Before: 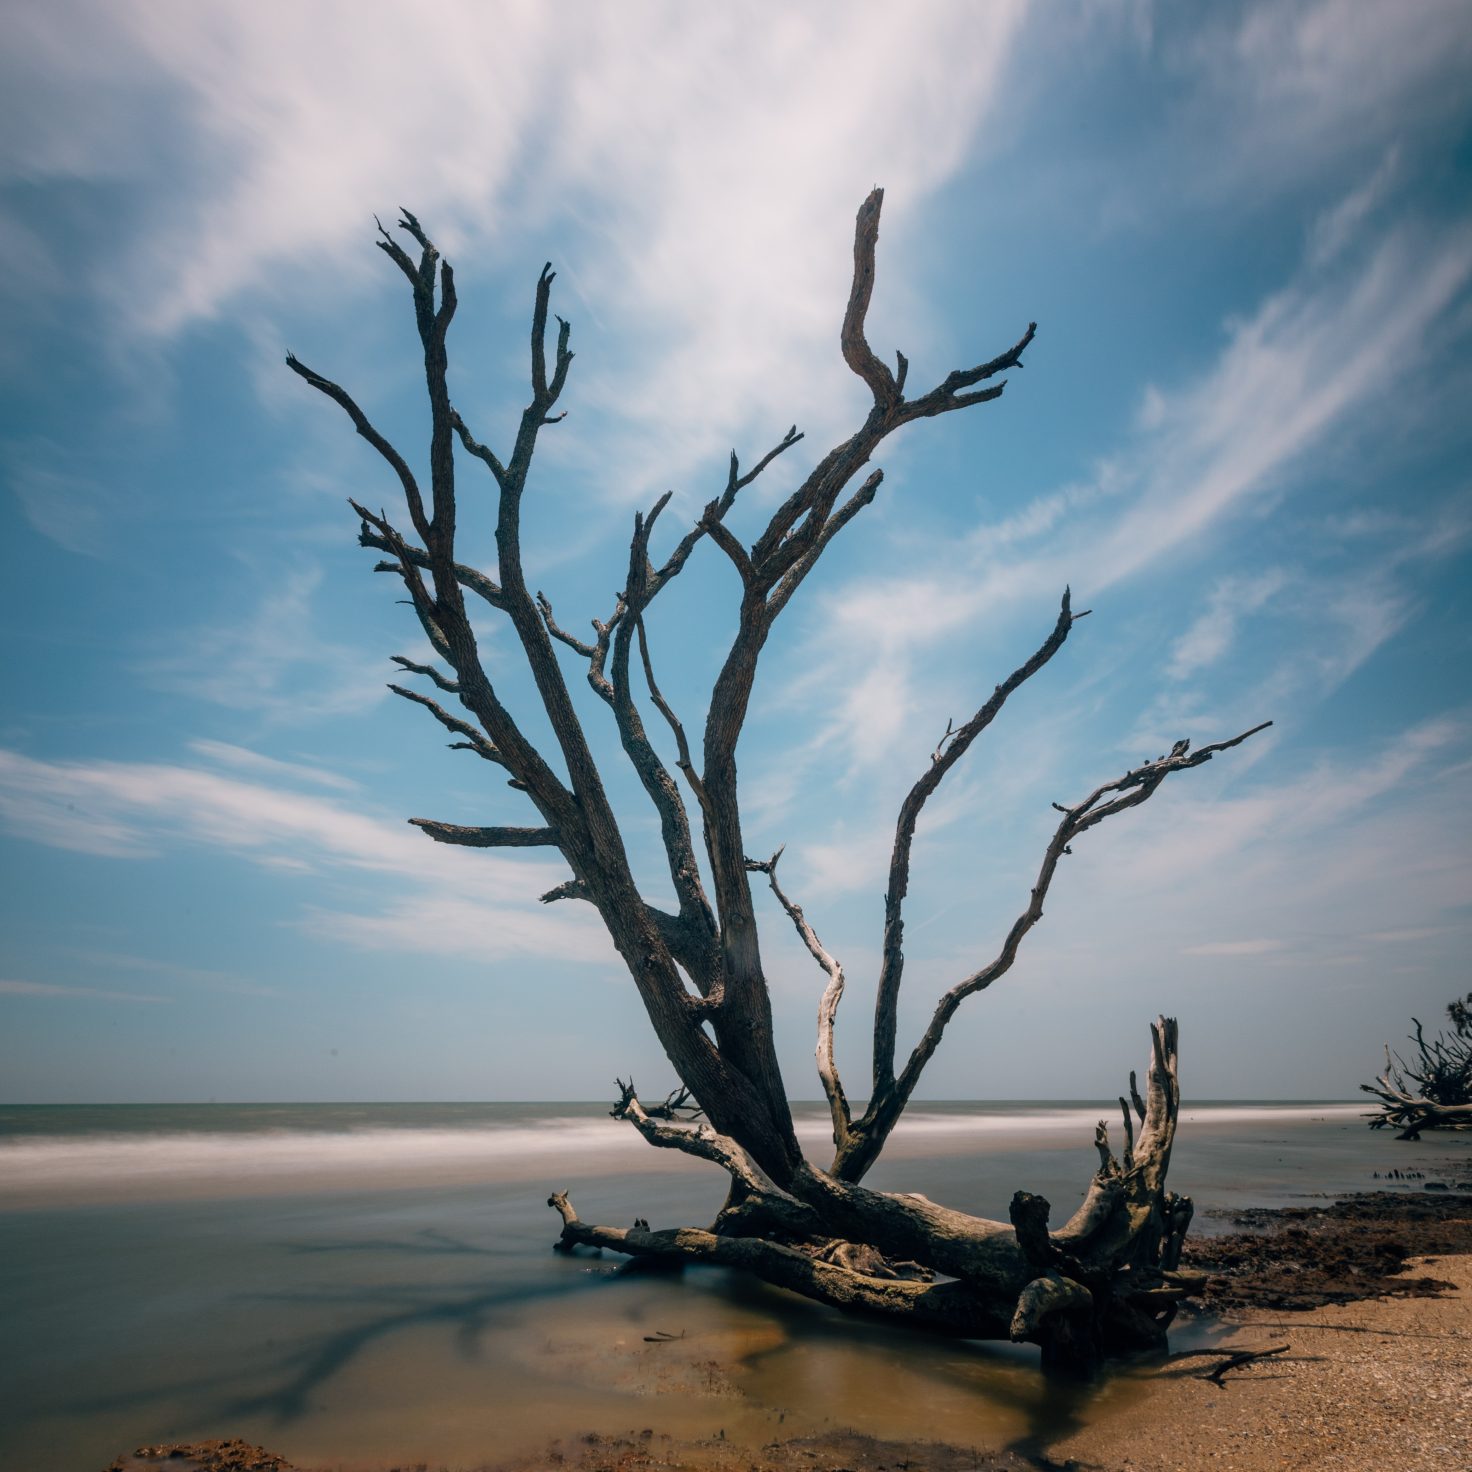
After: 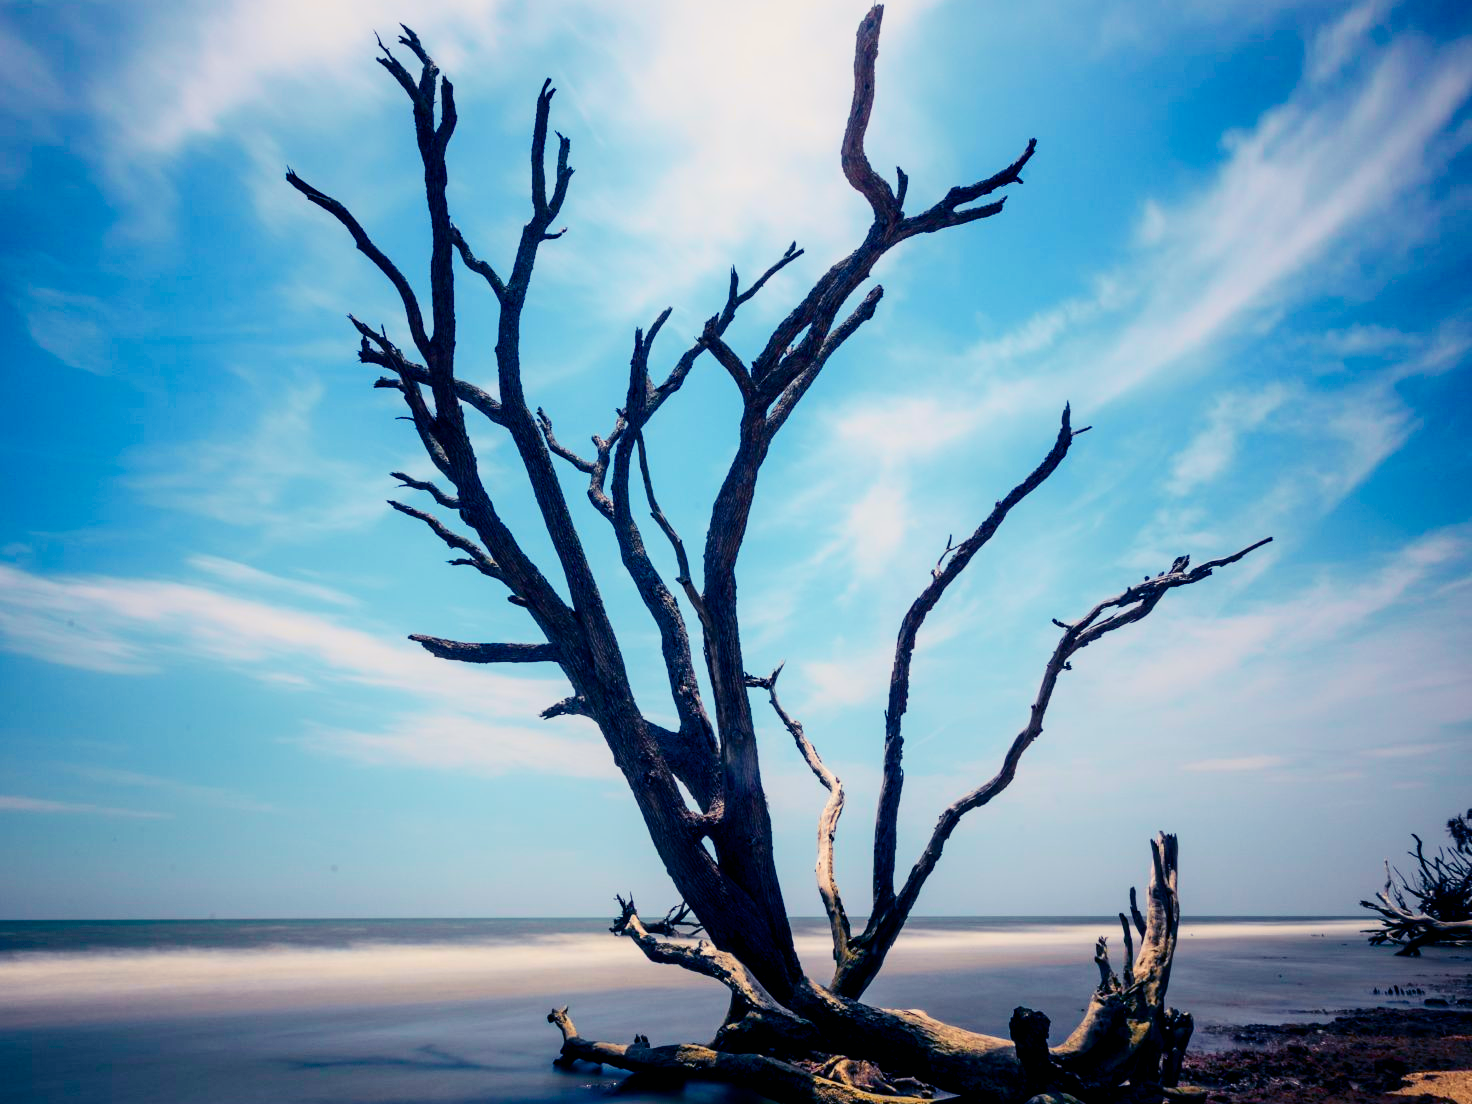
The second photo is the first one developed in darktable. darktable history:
crop and rotate: top 12.5%, bottom 12.5%
color balance rgb: shadows lift › luminance -28.76%, shadows lift › chroma 15%, shadows lift › hue 270°, power › chroma 1%, power › hue 255°, highlights gain › luminance 7.14%, highlights gain › chroma 2%, highlights gain › hue 90°, global offset › luminance -0.29%, global offset › hue 260°, perceptual saturation grading › global saturation 20%, perceptual saturation grading › highlights -13.92%, perceptual saturation grading › shadows 50%
tone curve: curves: ch0 [(0, 0) (0.042, 0.023) (0.157, 0.114) (0.302, 0.308) (0.44, 0.507) (0.607, 0.705) (0.824, 0.882) (1, 0.965)]; ch1 [(0, 0) (0.339, 0.334) (0.445, 0.419) (0.476, 0.454) (0.503, 0.501) (0.517, 0.513) (0.551, 0.567) (0.622, 0.662) (0.706, 0.741) (1, 1)]; ch2 [(0, 0) (0.327, 0.318) (0.417, 0.426) (0.46, 0.453) (0.502, 0.5) (0.514, 0.524) (0.547, 0.572) (0.615, 0.656) (0.717, 0.778) (1, 1)], color space Lab, independent channels, preserve colors none
